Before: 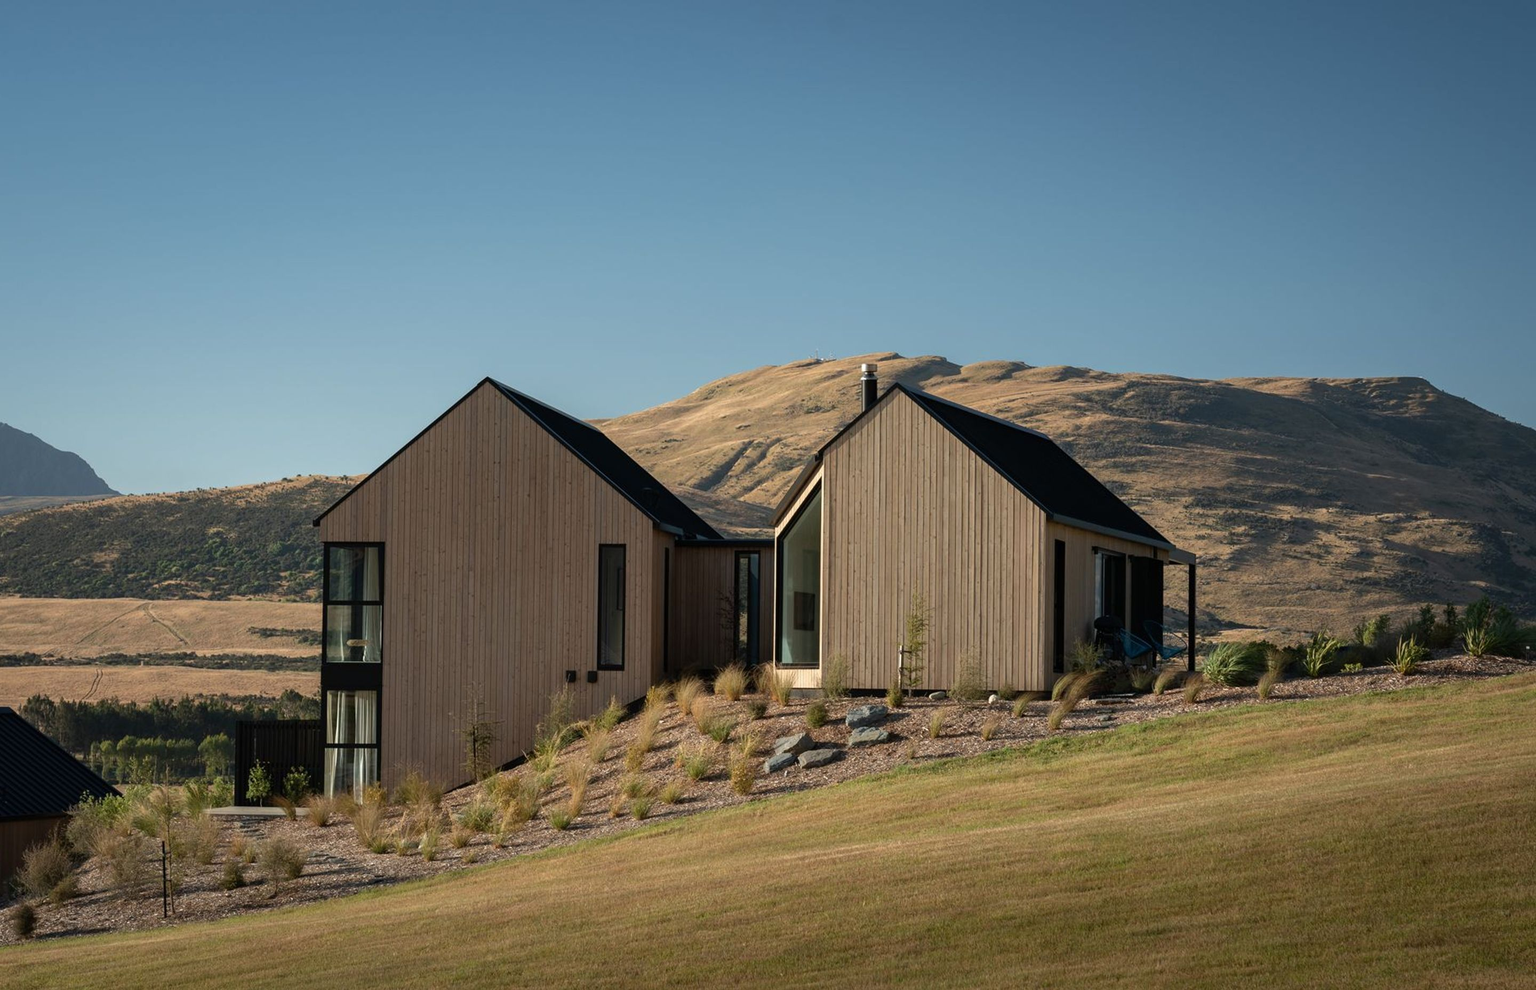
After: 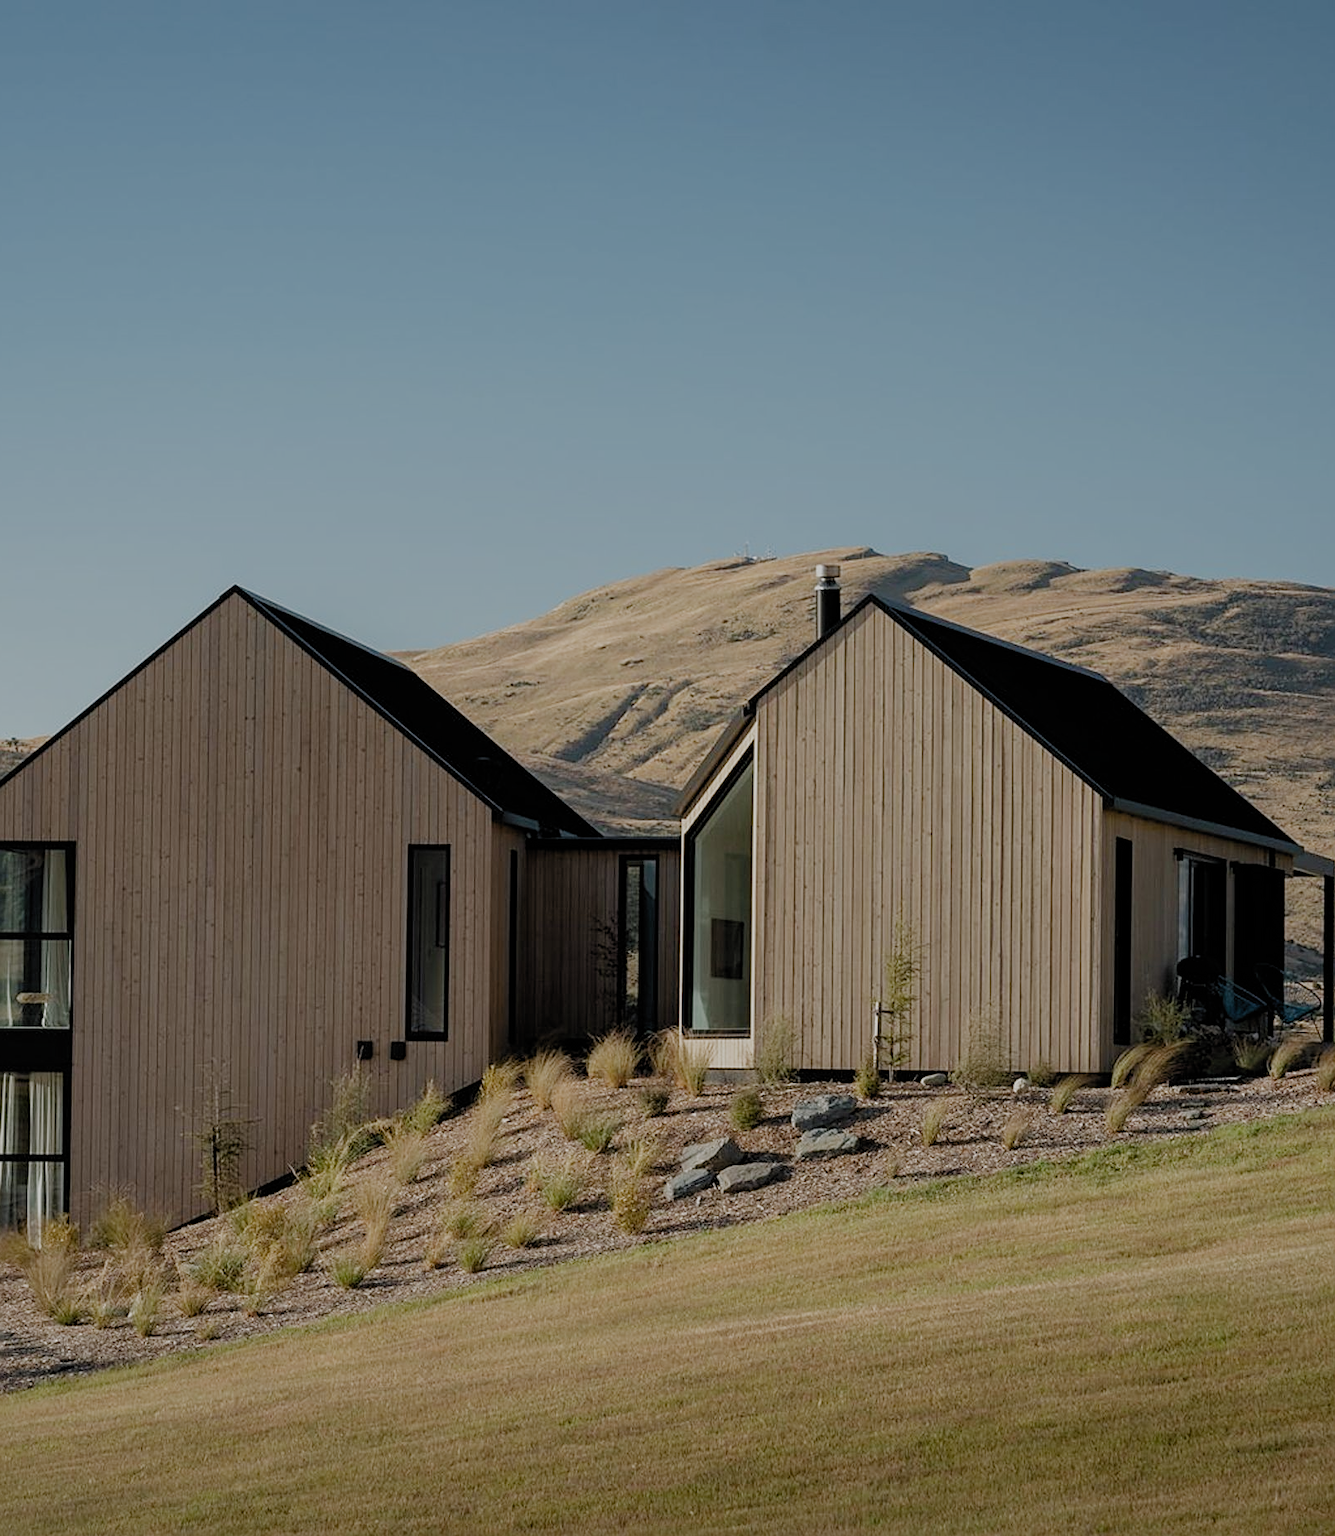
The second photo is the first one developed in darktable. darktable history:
crop: left 21.877%, right 22.102%, bottom 0.001%
sharpen: on, module defaults
filmic rgb: black relative exposure -6.55 EV, white relative exposure 4.72 EV, hardness 3.13, contrast 0.798, preserve chrominance no, color science v5 (2021), contrast in shadows safe, contrast in highlights safe
